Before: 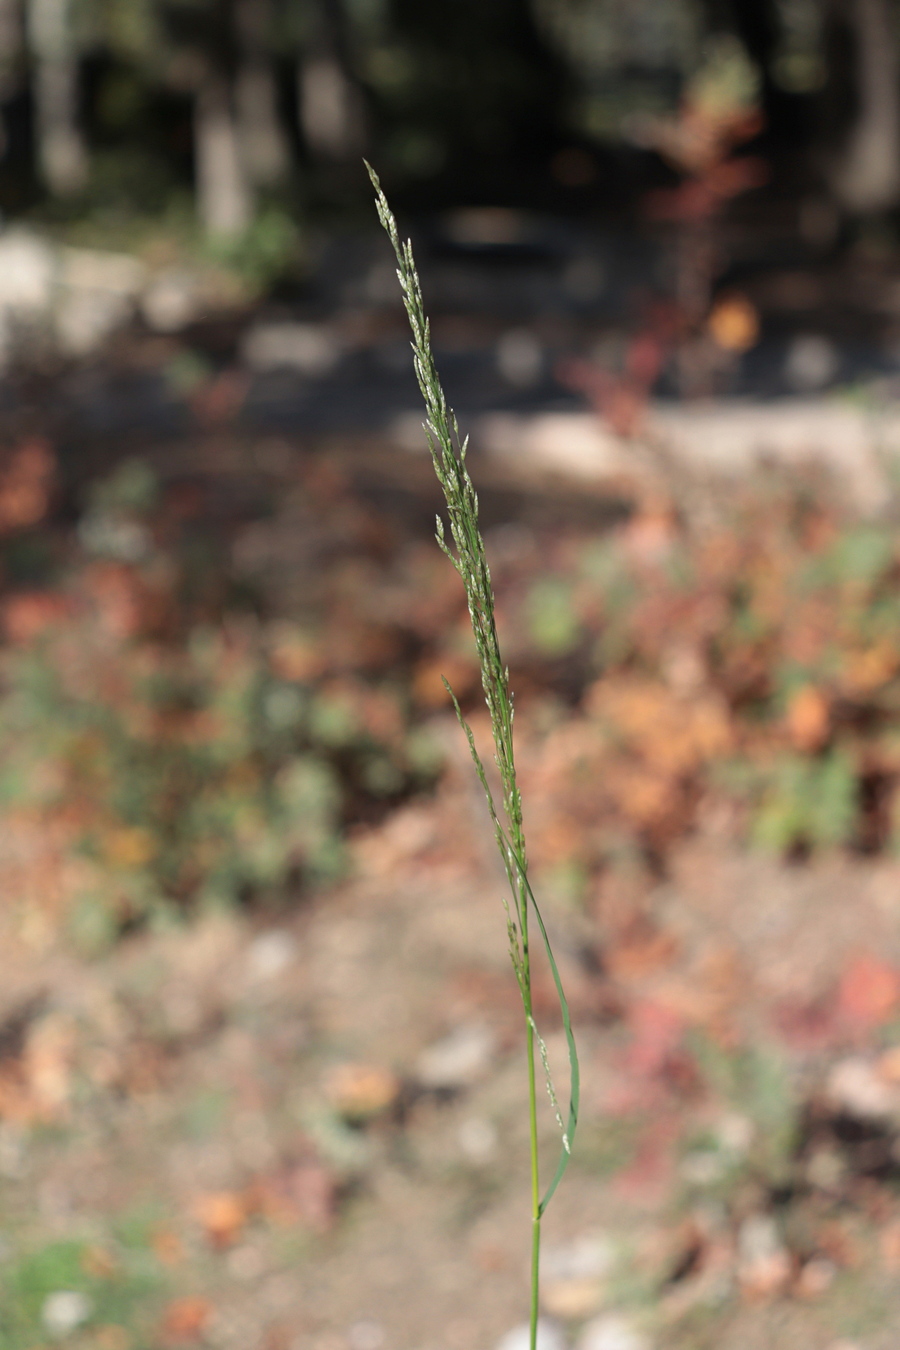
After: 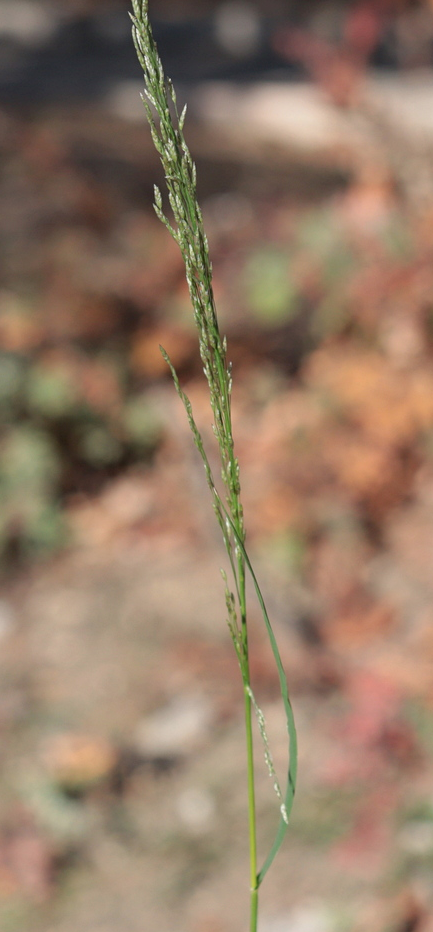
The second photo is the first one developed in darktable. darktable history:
crop: left 31.341%, top 24.478%, right 20.472%, bottom 6.463%
color balance rgb: perceptual saturation grading › global saturation 0.803%, global vibrance -7.272%, contrast -12.901%, saturation formula JzAzBz (2021)
levels: levels [0.016, 0.5, 0.996]
local contrast: on, module defaults
